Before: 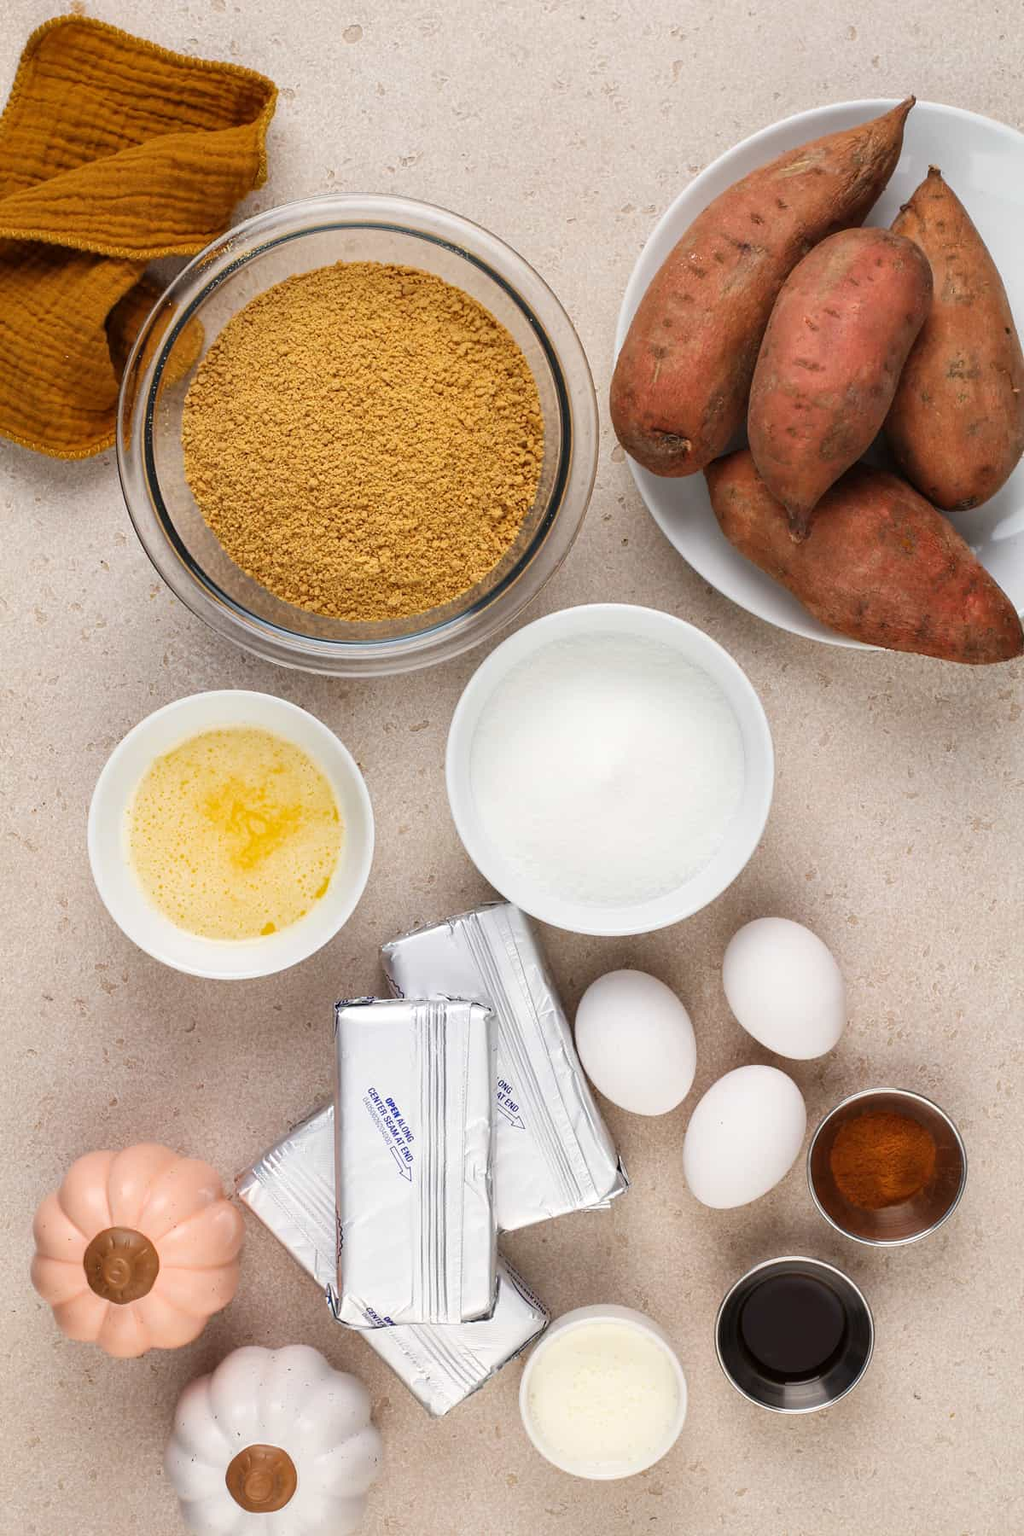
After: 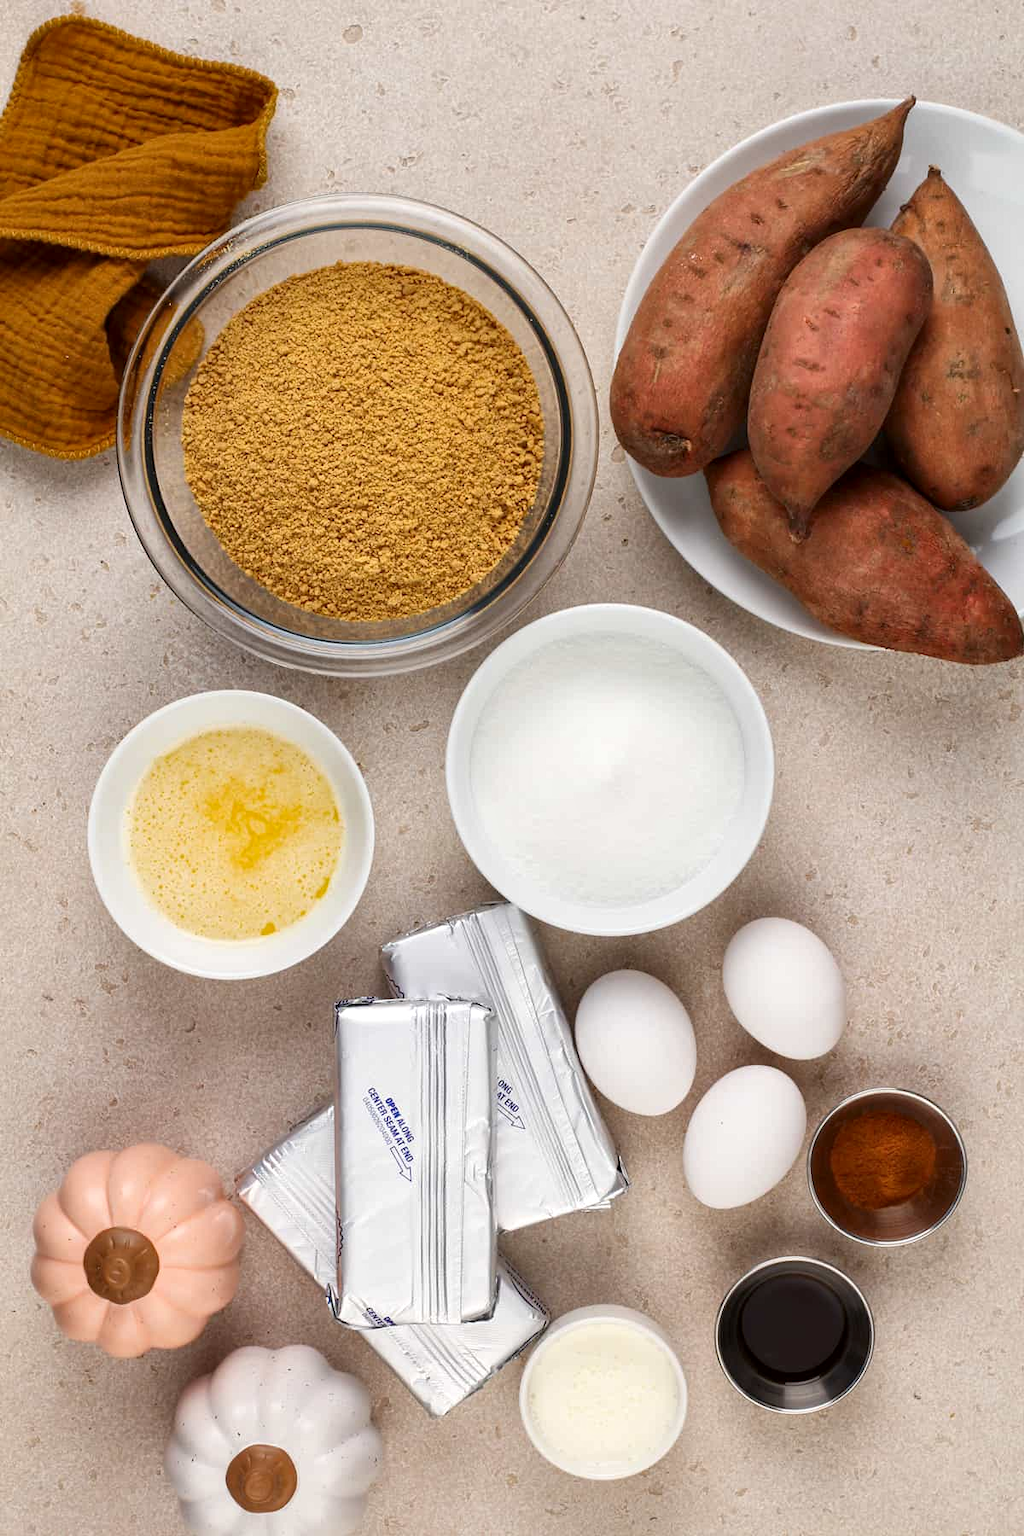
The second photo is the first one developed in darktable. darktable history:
contrast brightness saturation: contrast 0.03, brightness -0.04
local contrast: mode bilateral grid, contrast 20, coarseness 50, detail 120%, midtone range 0.2
